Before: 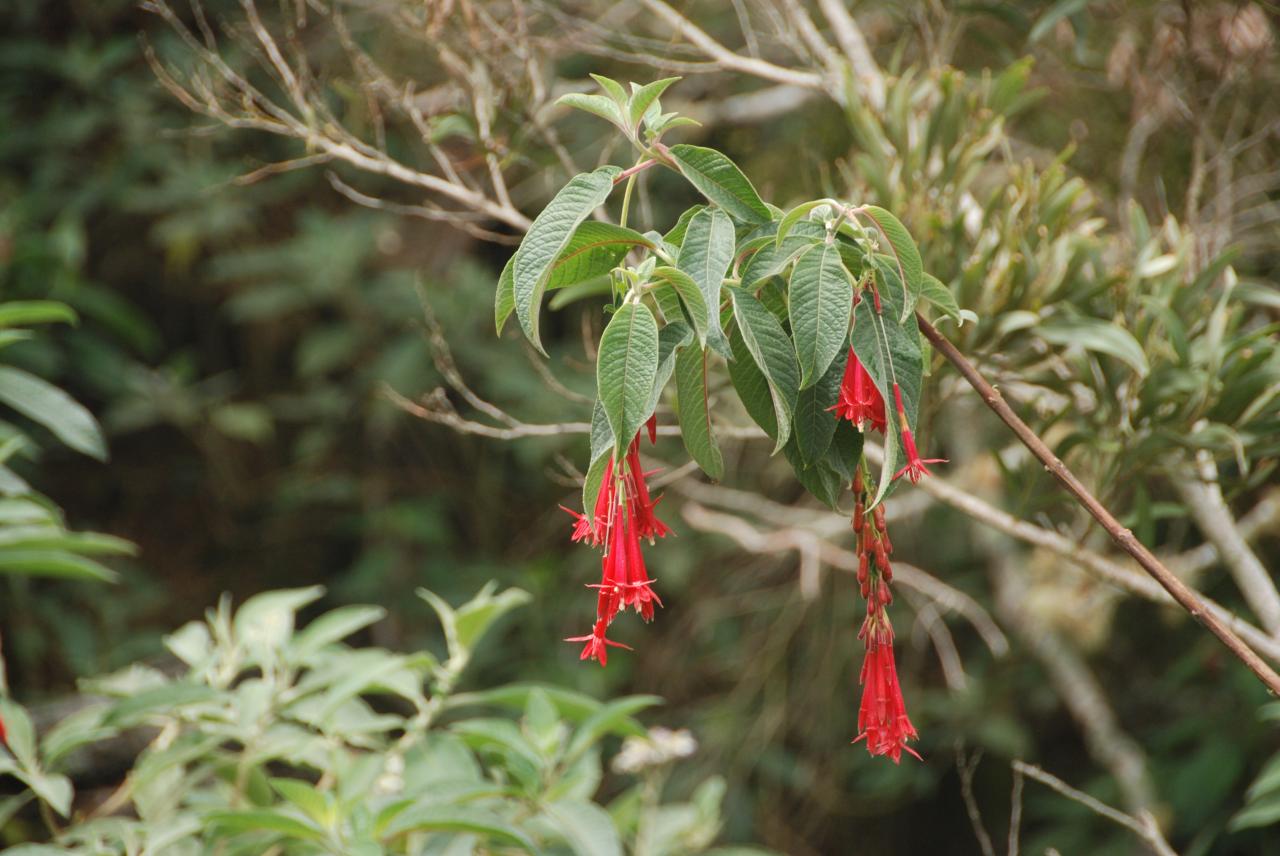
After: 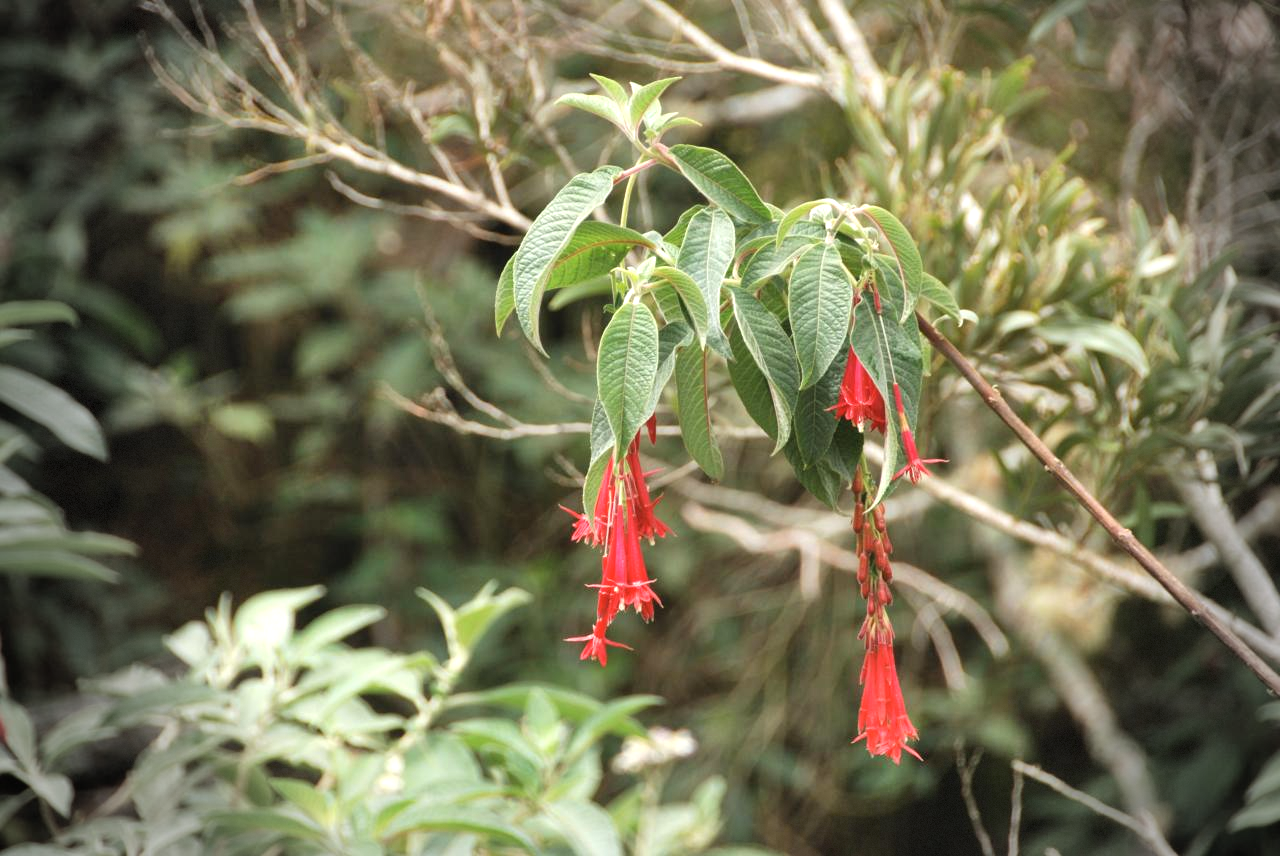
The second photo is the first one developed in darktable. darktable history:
shadows and highlights: radius 112, shadows 51.67, white point adjustment 9.02, highlights -6.09, soften with gaussian
vignetting: fall-off start 69.08%, fall-off radius 29.24%, center (0.04, -0.096), width/height ratio 0.994, shape 0.854, dithering 8-bit output
exposure: black level correction 0.001, exposure -0.124 EV, compensate highlight preservation false
tone equalizer: -8 EV -0.433 EV, -7 EV -0.378 EV, -6 EV -0.327 EV, -5 EV -0.254 EV, -3 EV 0.233 EV, -2 EV 0.336 EV, -1 EV 0.411 EV, +0 EV 0.398 EV
